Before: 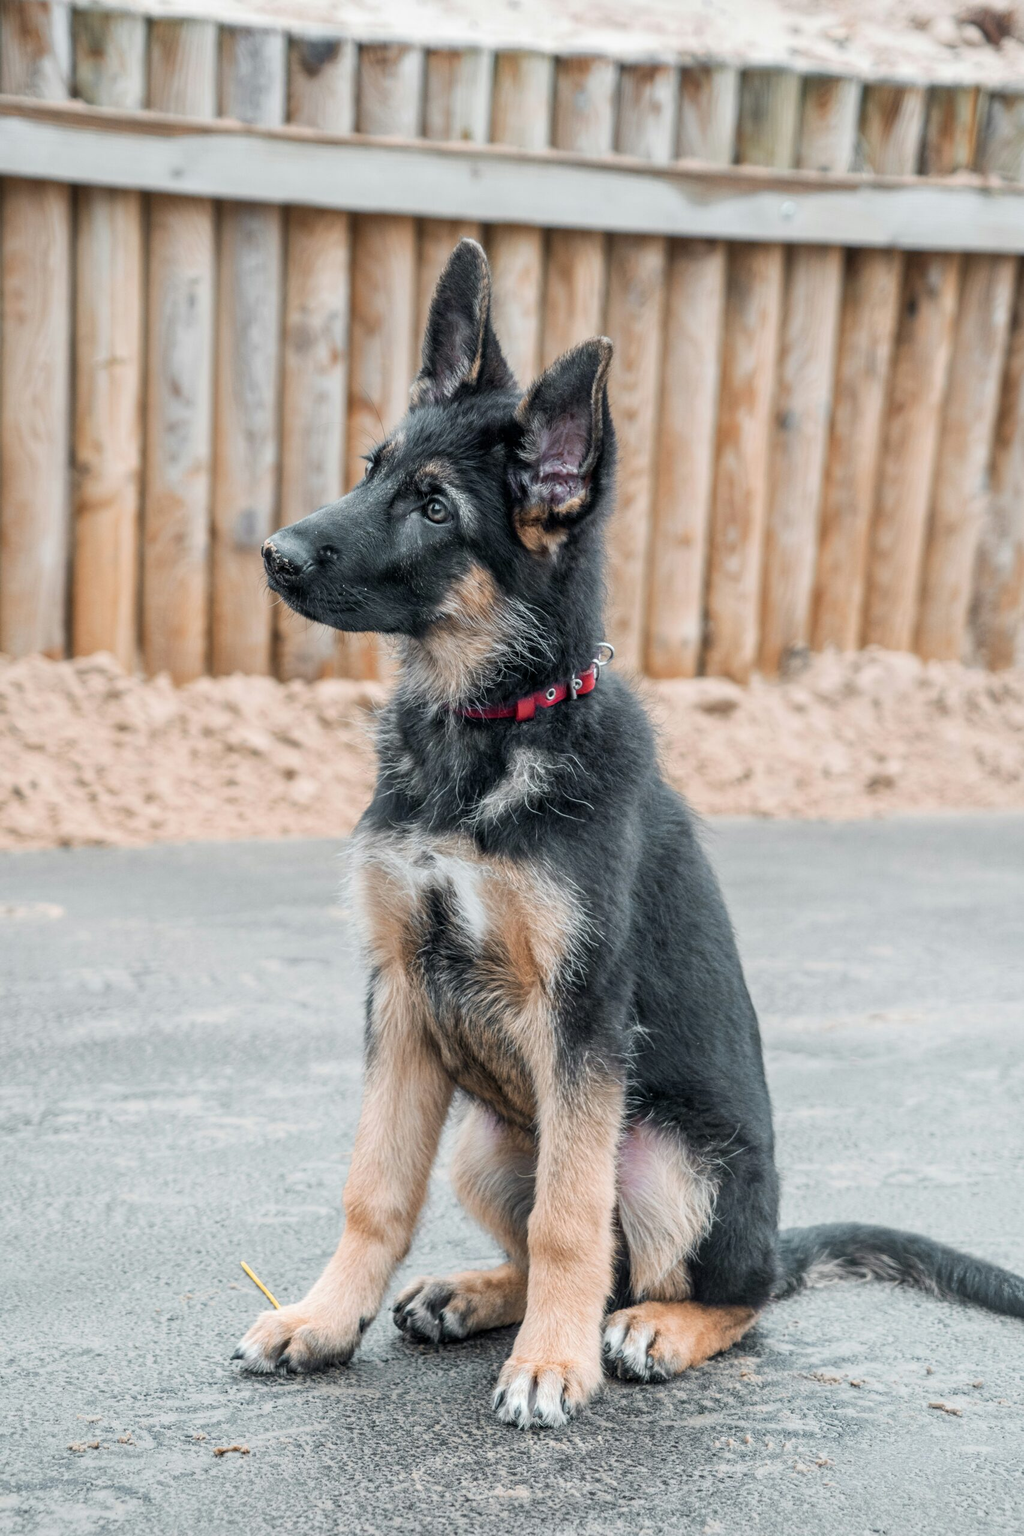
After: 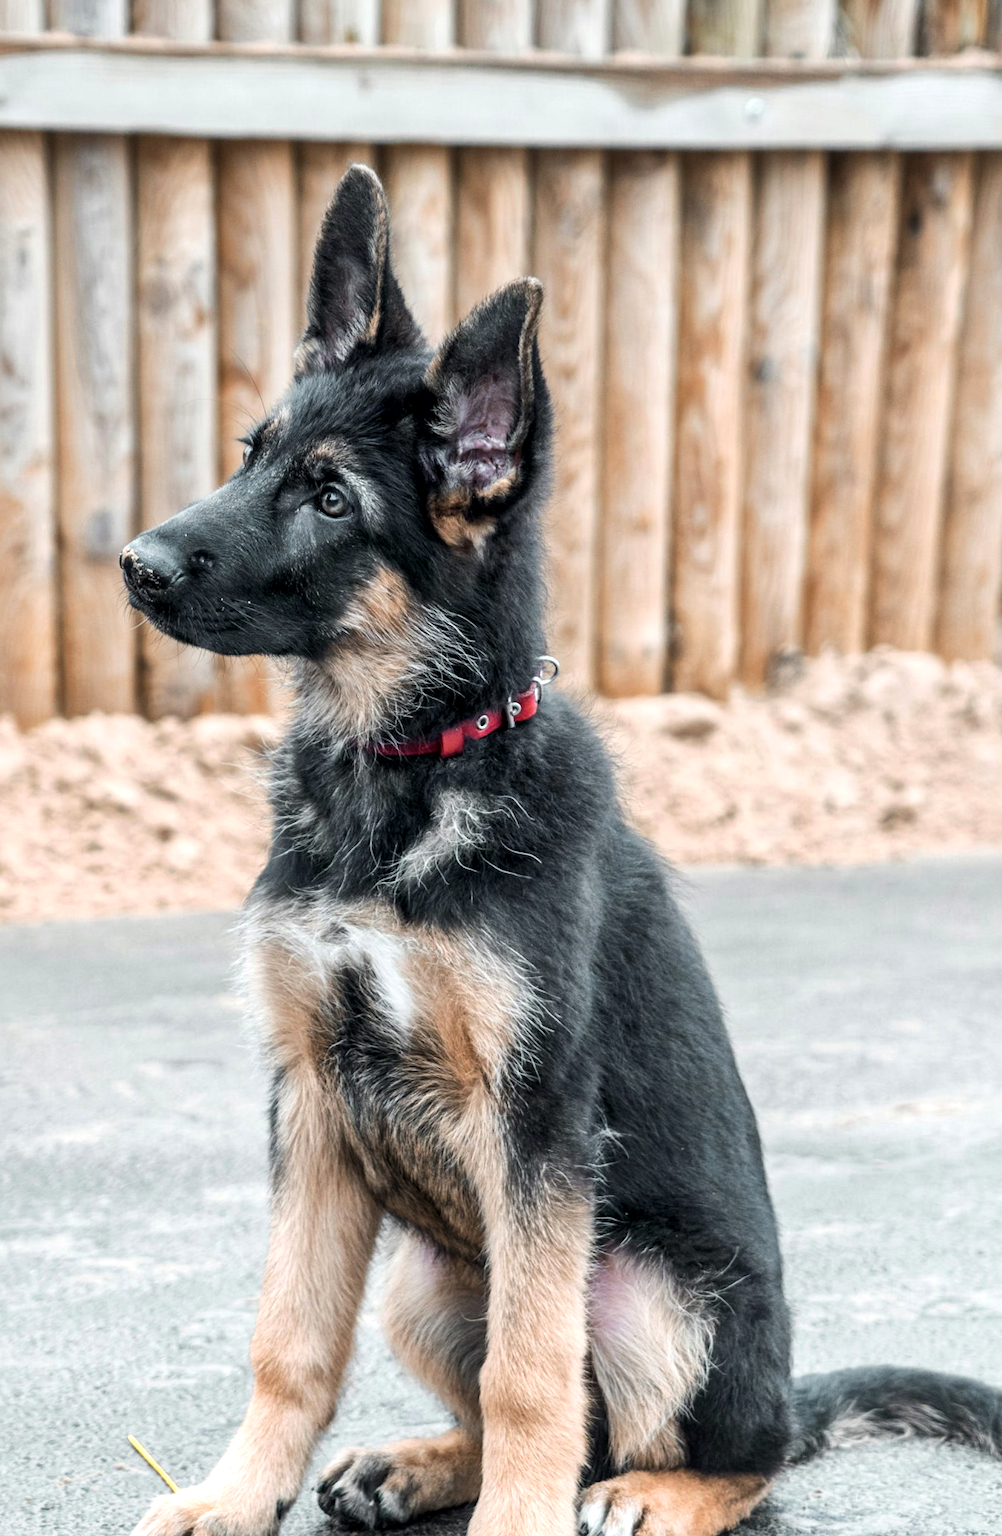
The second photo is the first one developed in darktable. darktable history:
rotate and perspective: rotation -2.22°, lens shift (horizontal) -0.022, automatic cropping off
crop: left 16.768%, top 8.653%, right 8.362%, bottom 12.485%
tone equalizer: -8 EV -0.417 EV, -7 EV -0.389 EV, -6 EV -0.333 EV, -5 EV -0.222 EV, -3 EV 0.222 EV, -2 EV 0.333 EV, -1 EV 0.389 EV, +0 EV 0.417 EV, edges refinement/feathering 500, mask exposure compensation -1.57 EV, preserve details no
local contrast: mode bilateral grid, contrast 20, coarseness 50, detail 120%, midtone range 0.2
